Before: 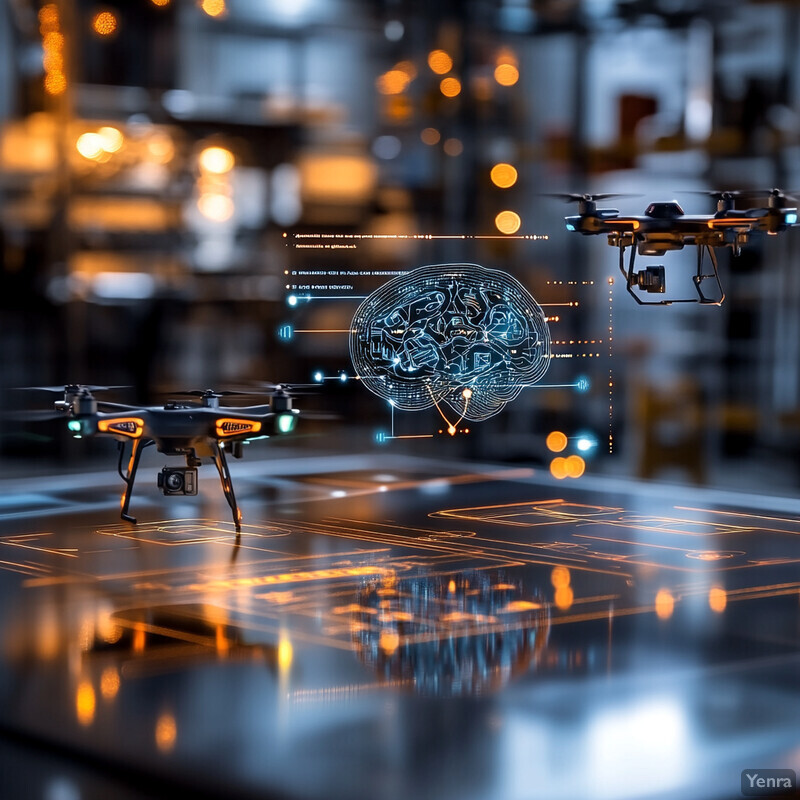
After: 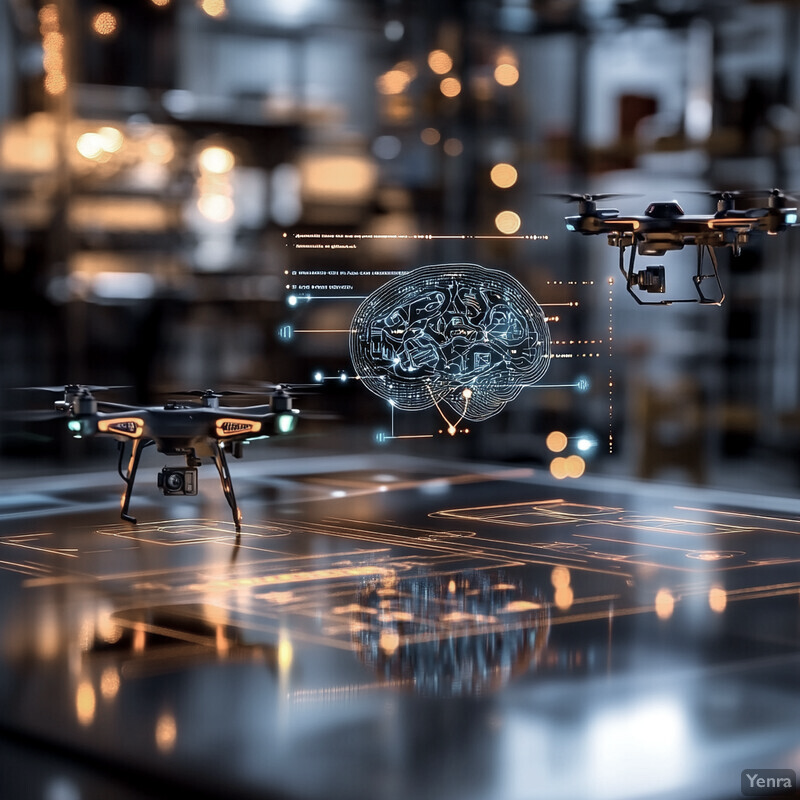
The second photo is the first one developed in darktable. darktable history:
color zones: curves: ch0 [(0, 0.559) (0.153, 0.551) (0.229, 0.5) (0.429, 0.5) (0.571, 0.5) (0.714, 0.5) (0.857, 0.5) (1, 0.559)]; ch1 [(0, 0.417) (0.112, 0.336) (0.213, 0.26) (0.429, 0.34) (0.571, 0.35) (0.683, 0.331) (0.857, 0.344) (1, 0.417)]
